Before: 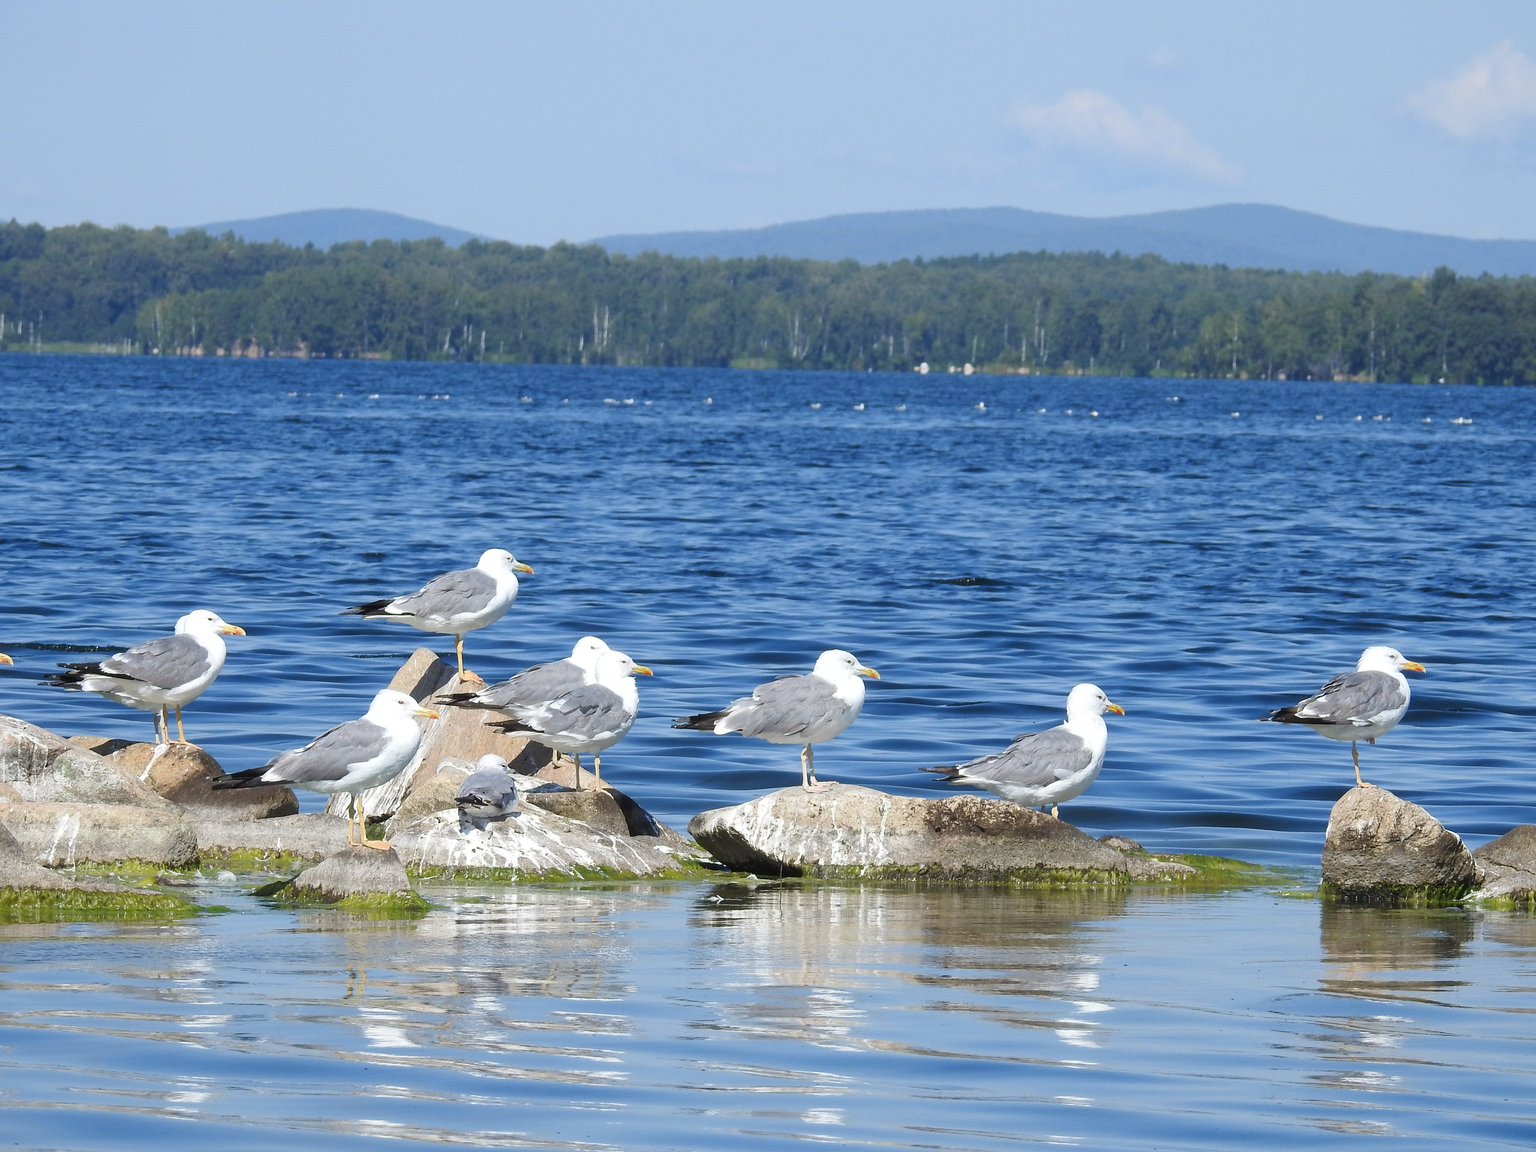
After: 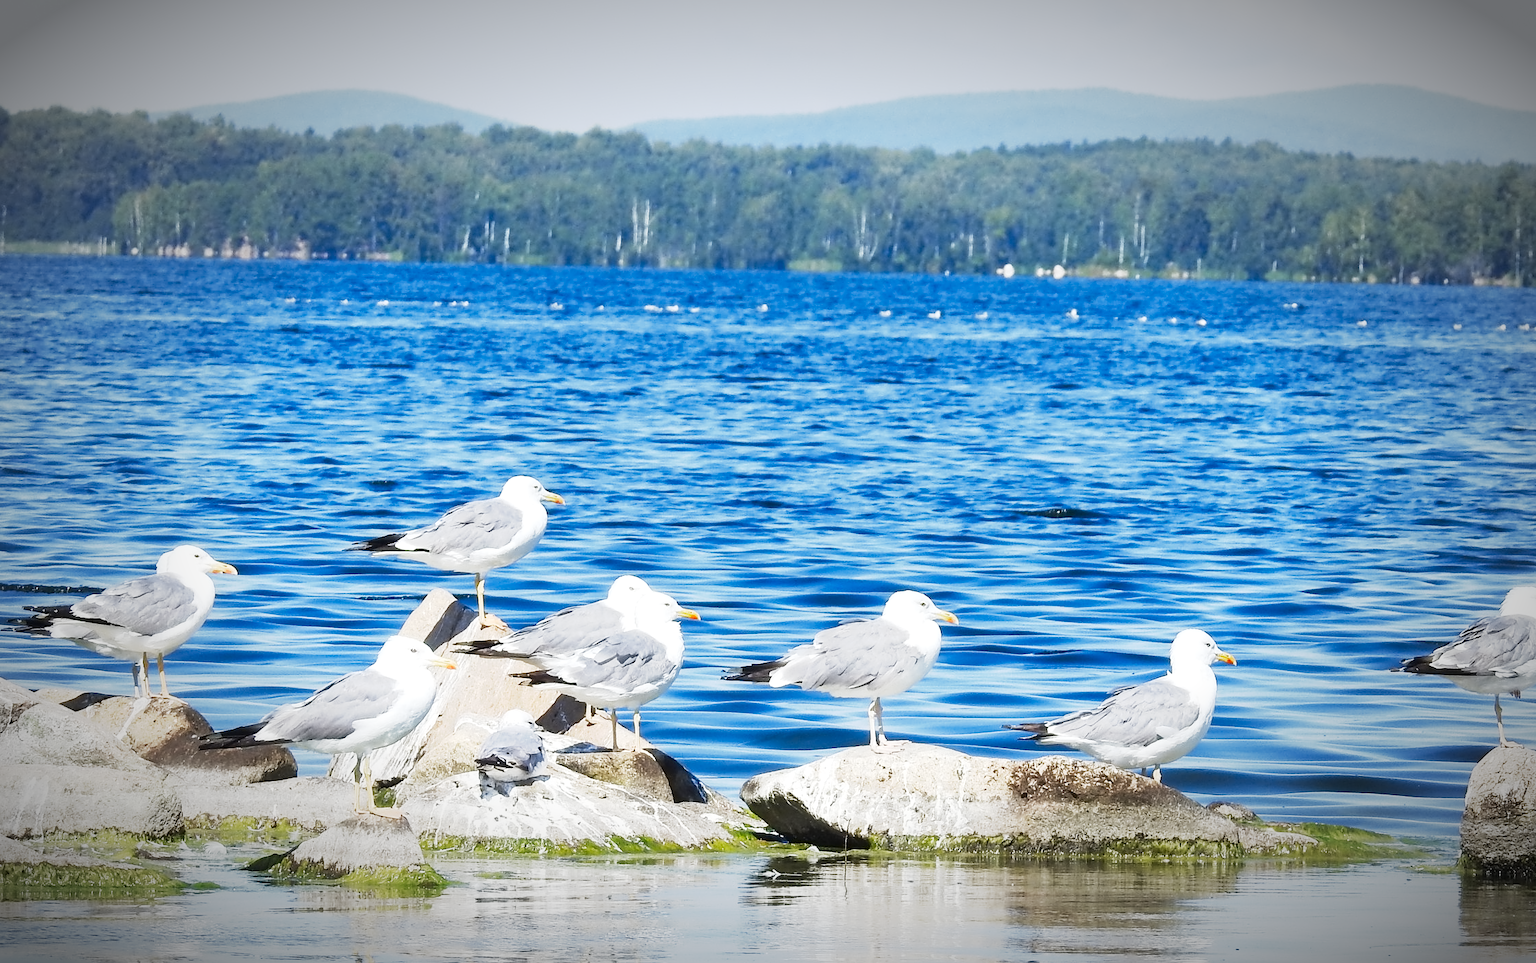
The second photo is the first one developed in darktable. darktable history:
exposure: exposure 0.785 EV, compensate highlight preservation false
crop and rotate: left 2.425%, top 11.305%, right 9.6%, bottom 15.08%
base curve: curves: ch0 [(0, 0) (0.088, 0.125) (0.176, 0.251) (0.354, 0.501) (0.613, 0.749) (1, 0.877)], preserve colors none
vibrance: vibrance 50%
vignetting: fall-off start 67.5%, fall-off radius 67.23%, brightness -0.813, automatic ratio true
contrast equalizer: y [[0.5 ×4, 0.524, 0.59], [0.5 ×6], [0.5 ×6], [0, 0, 0, 0.01, 0.045, 0.012], [0, 0, 0, 0.044, 0.195, 0.131]]
contrast brightness saturation: contrast 0.07, brightness -0.14, saturation 0.11
